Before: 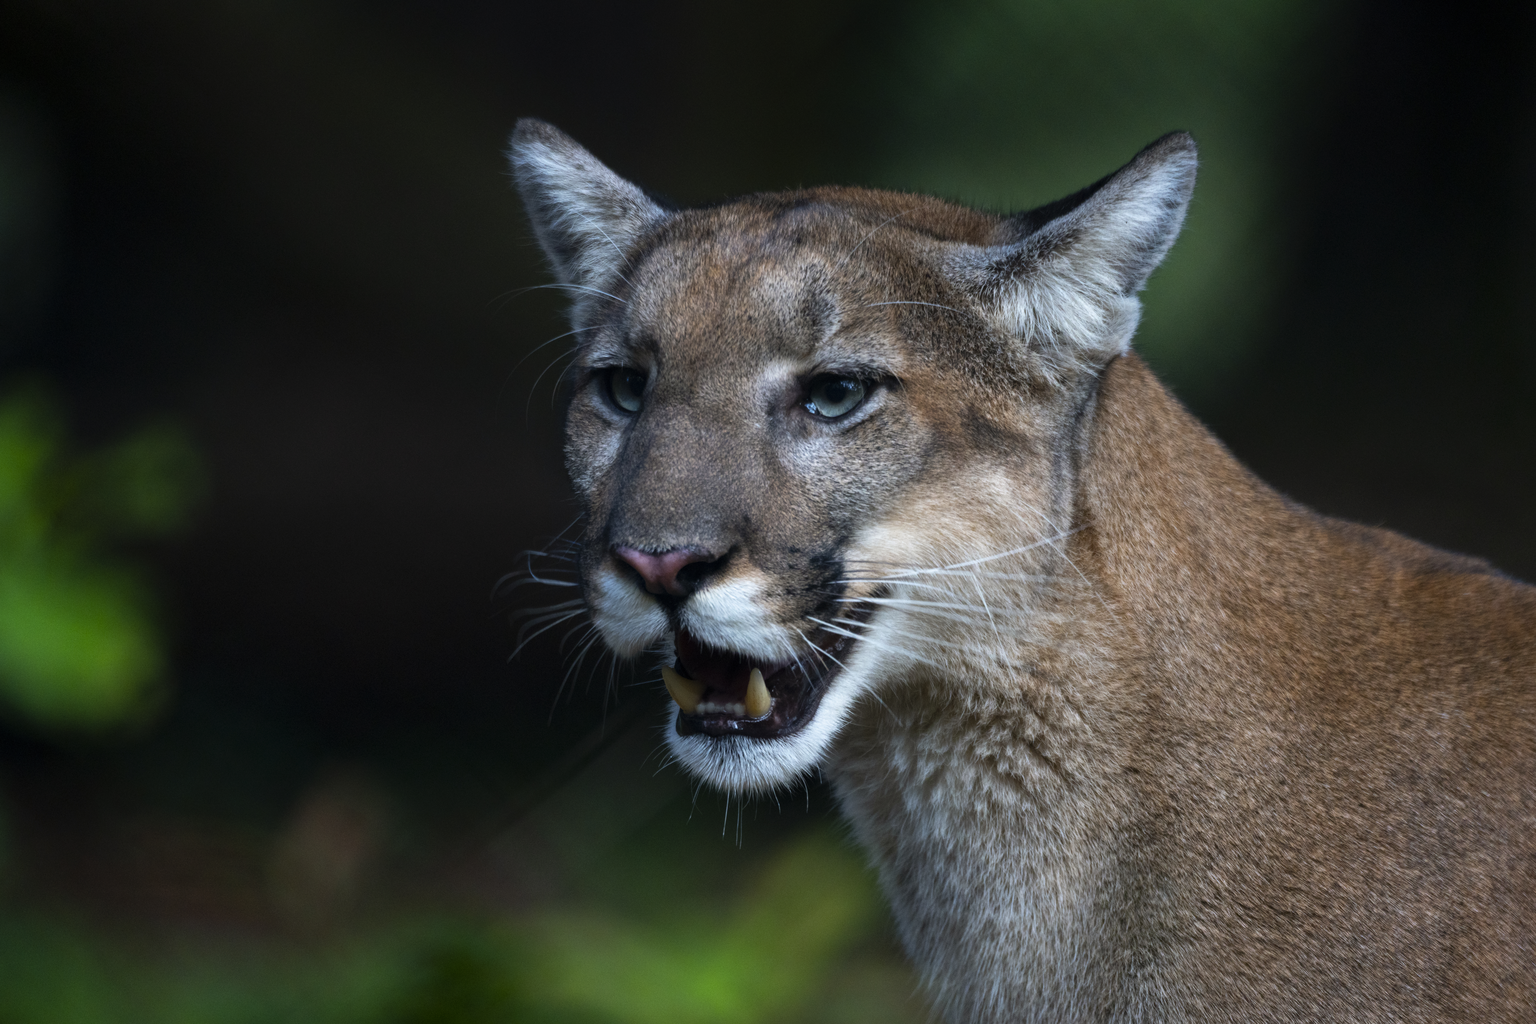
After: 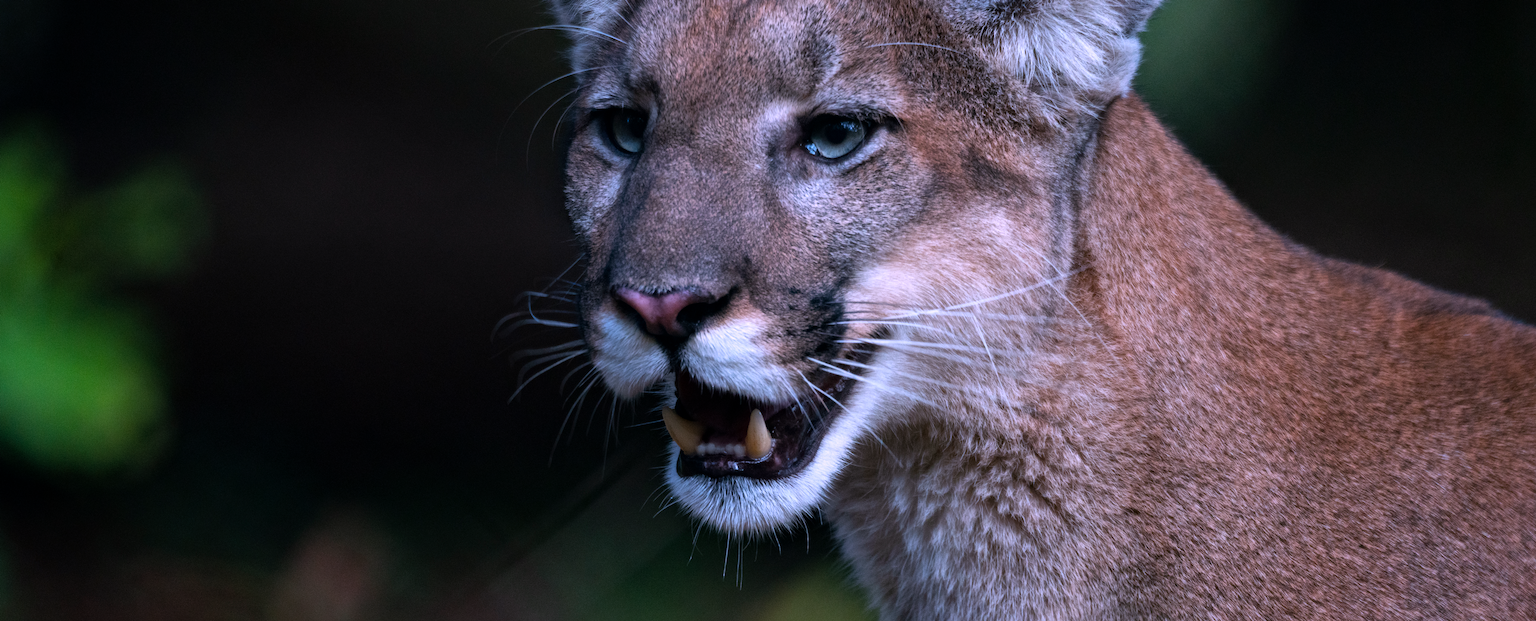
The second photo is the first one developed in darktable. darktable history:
local contrast: mode bilateral grid, contrast 20, coarseness 50, detail 120%, midtone range 0.2
crop and rotate: top 25.357%, bottom 13.942%
color correction: highlights a* 15.03, highlights b* -25.07
